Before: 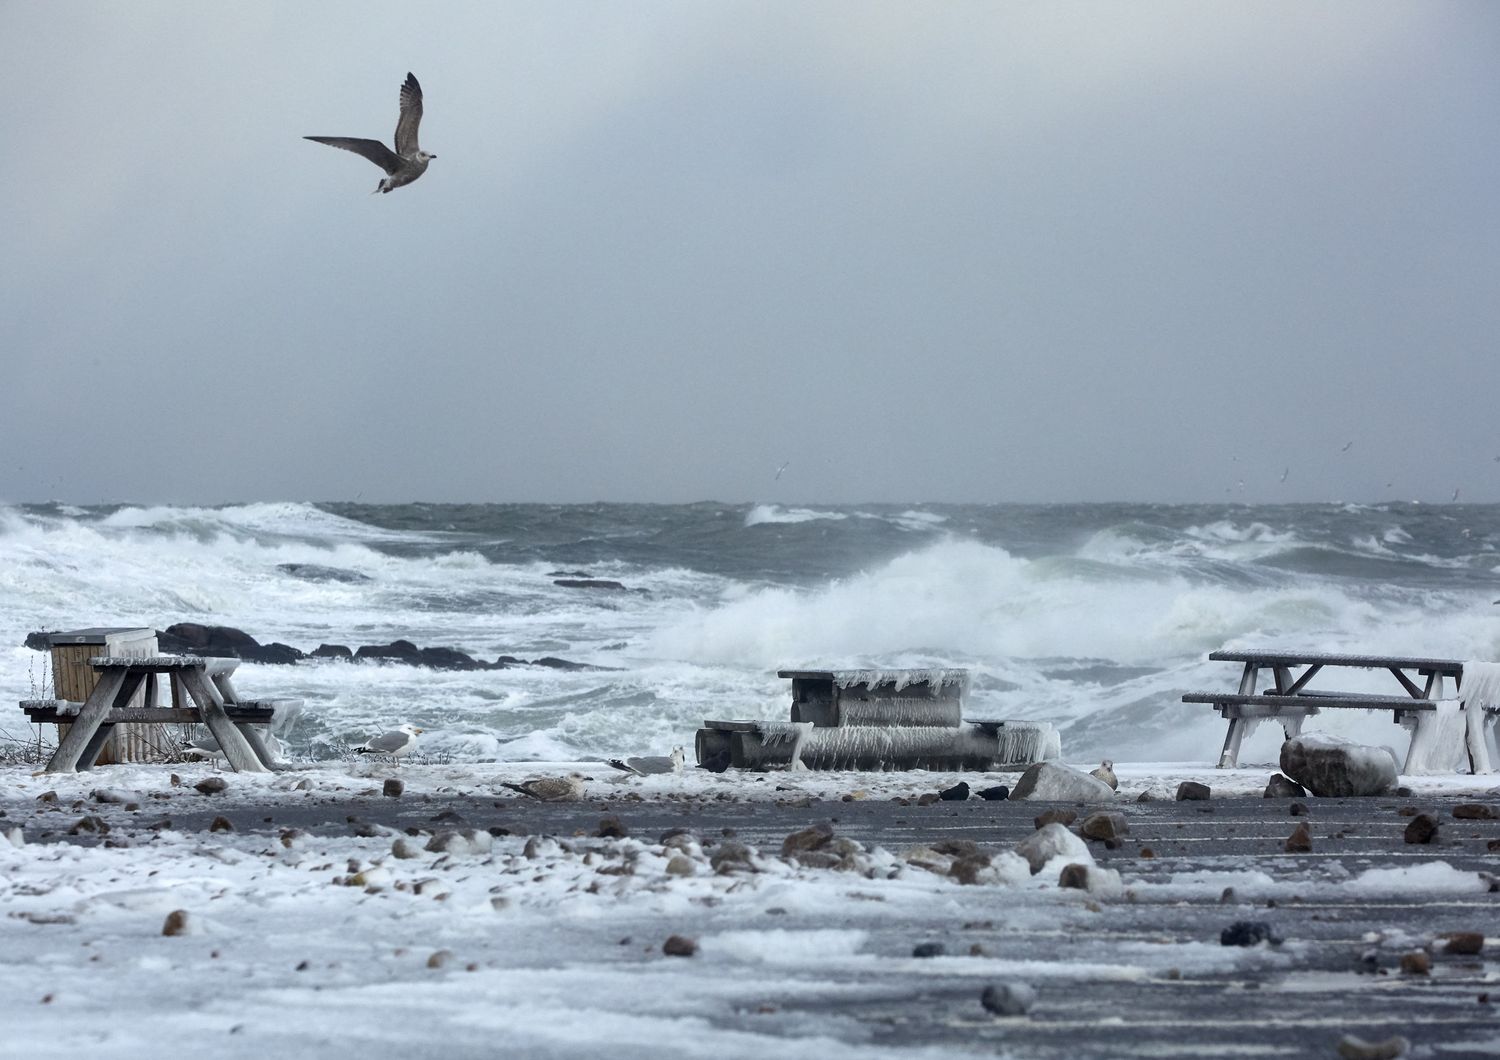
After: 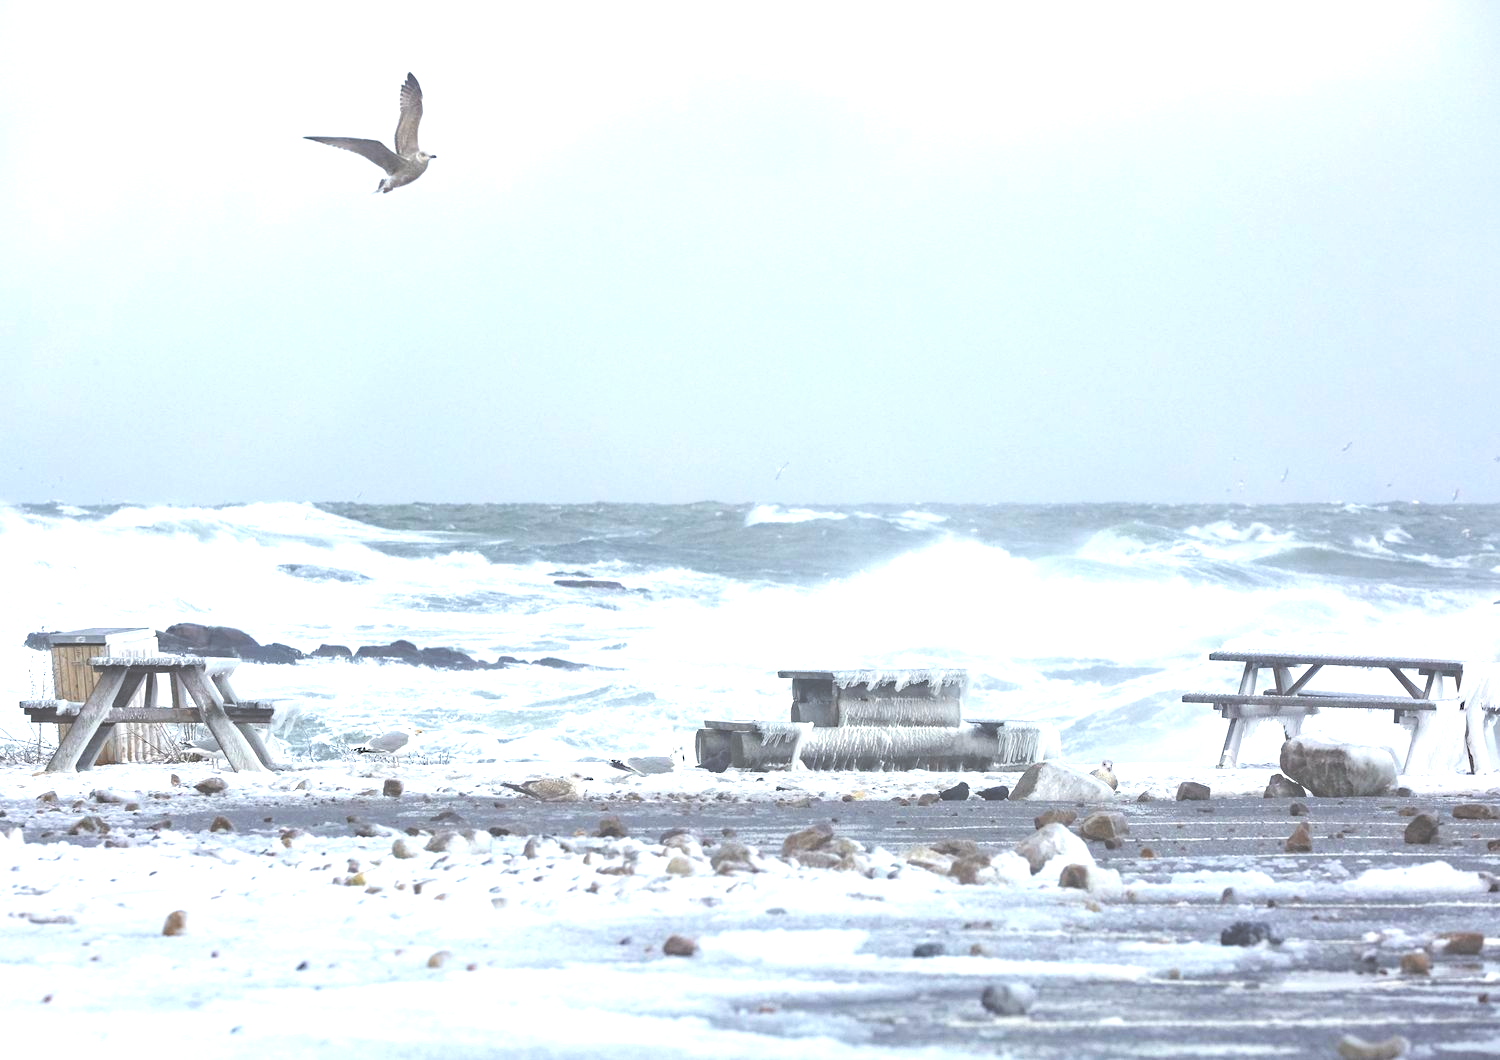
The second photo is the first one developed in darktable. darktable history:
exposure: black level correction -0.023, exposure 1.397 EV, compensate highlight preservation false
haze removal: compatibility mode true, adaptive false
rgb levels: levels [[0.027, 0.429, 0.996], [0, 0.5, 1], [0, 0.5, 1]]
